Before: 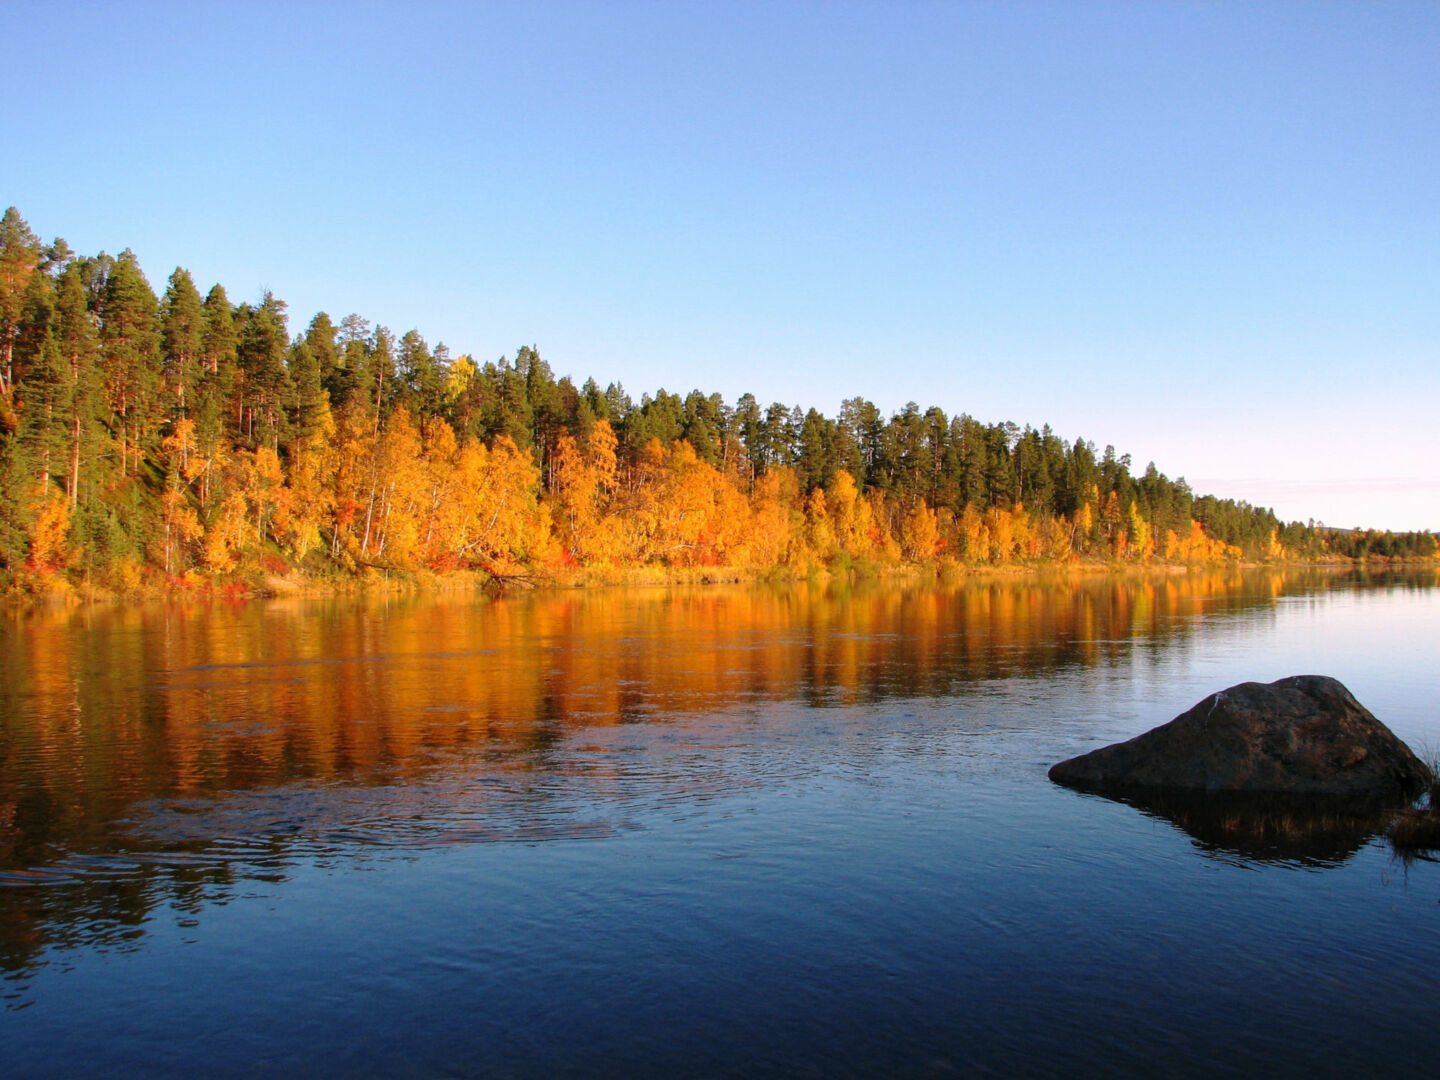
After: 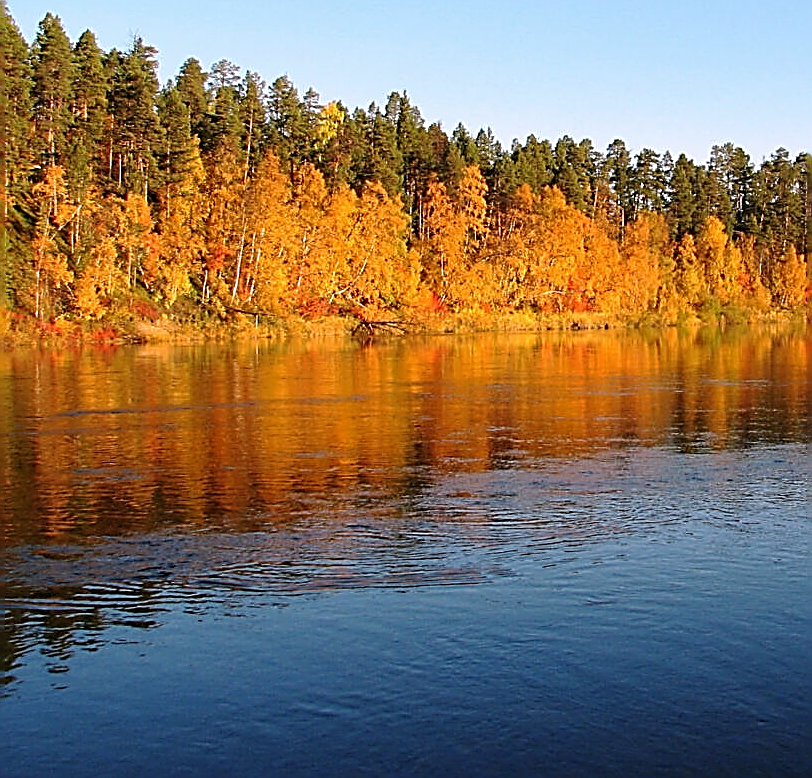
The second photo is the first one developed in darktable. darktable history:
sharpen: amount 1.987
crop: left 9.095%, top 23.604%, right 34.449%, bottom 4.318%
